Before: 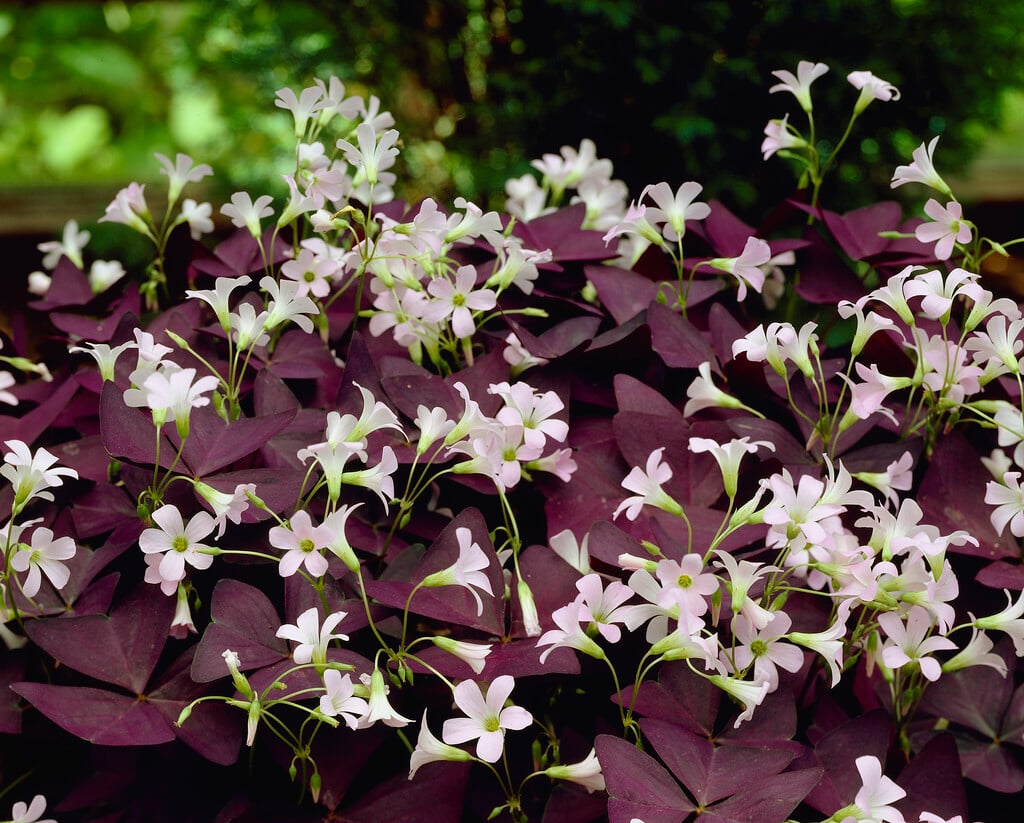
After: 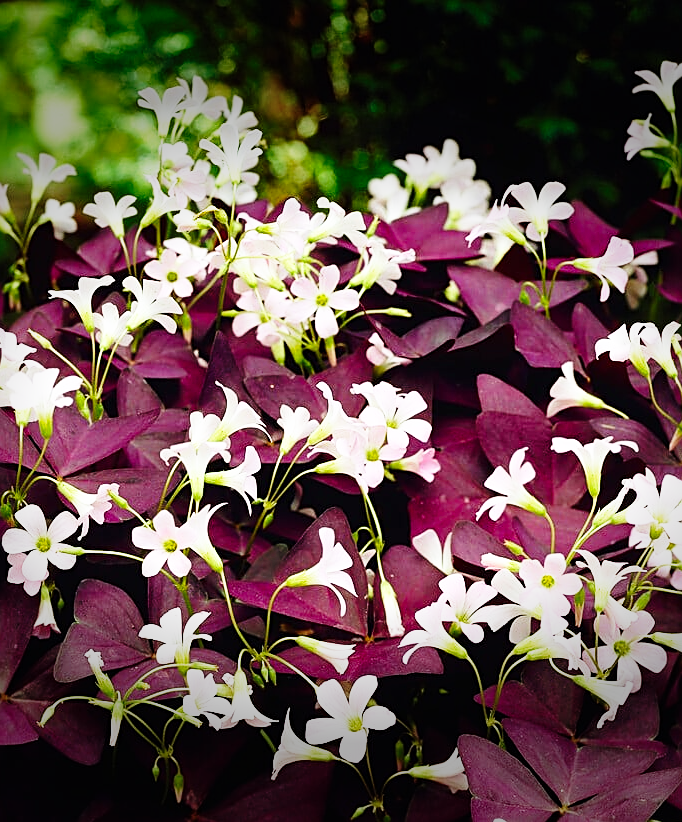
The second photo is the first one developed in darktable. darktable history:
contrast brightness saturation: saturation 0.1
base curve: curves: ch0 [(0, 0) (0.026, 0.03) (0.109, 0.232) (0.351, 0.748) (0.669, 0.968) (1, 1)], preserve colors none
crop and rotate: left 13.409%, right 19.924%
sharpen: on, module defaults
vignetting: fall-off start 70.97%, brightness -0.584, saturation -0.118, width/height ratio 1.333
